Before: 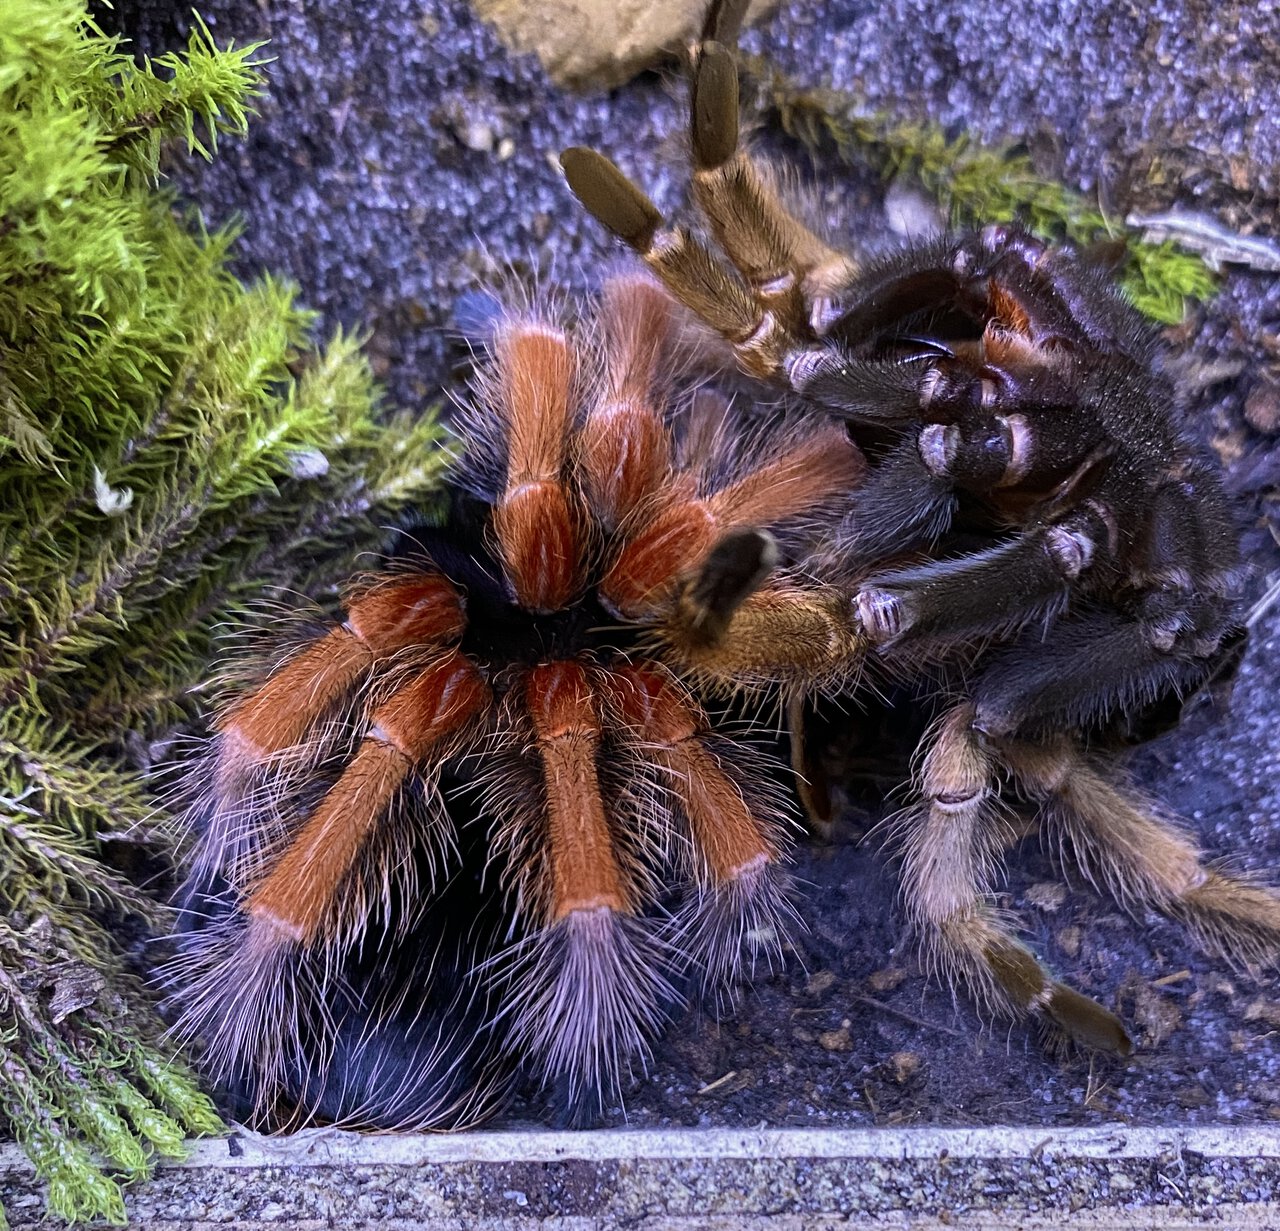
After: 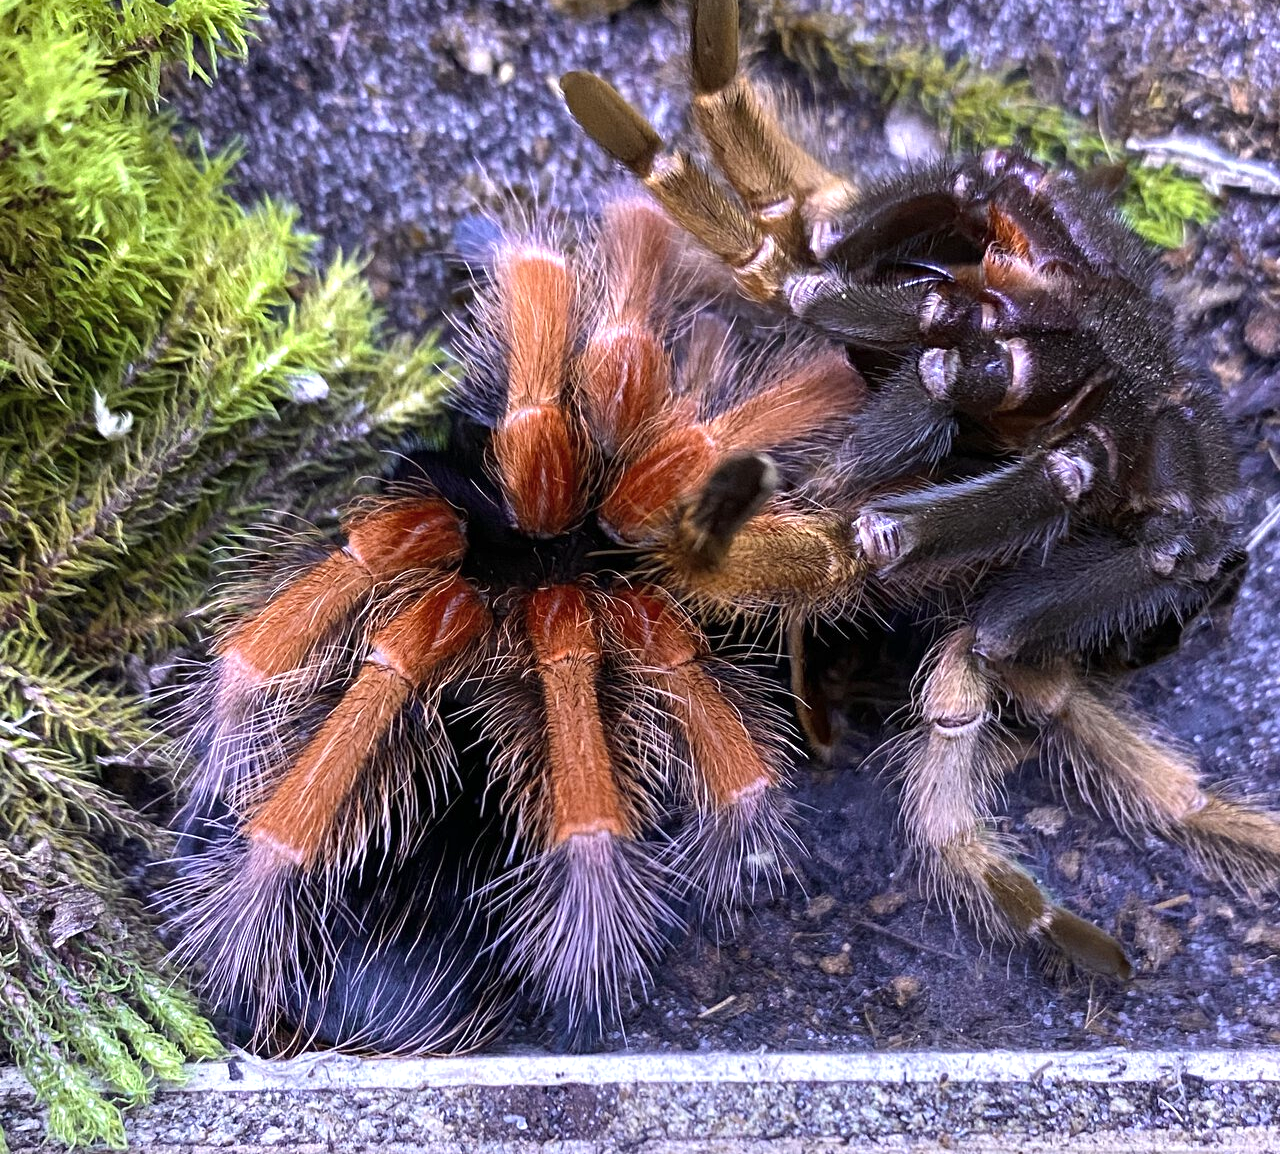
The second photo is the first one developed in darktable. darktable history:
exposure: exposure 0.6 EV, compensate highlight preservation false
contrast brightness saturation: saturation -0.17
crop and rotate: top 6.25%
